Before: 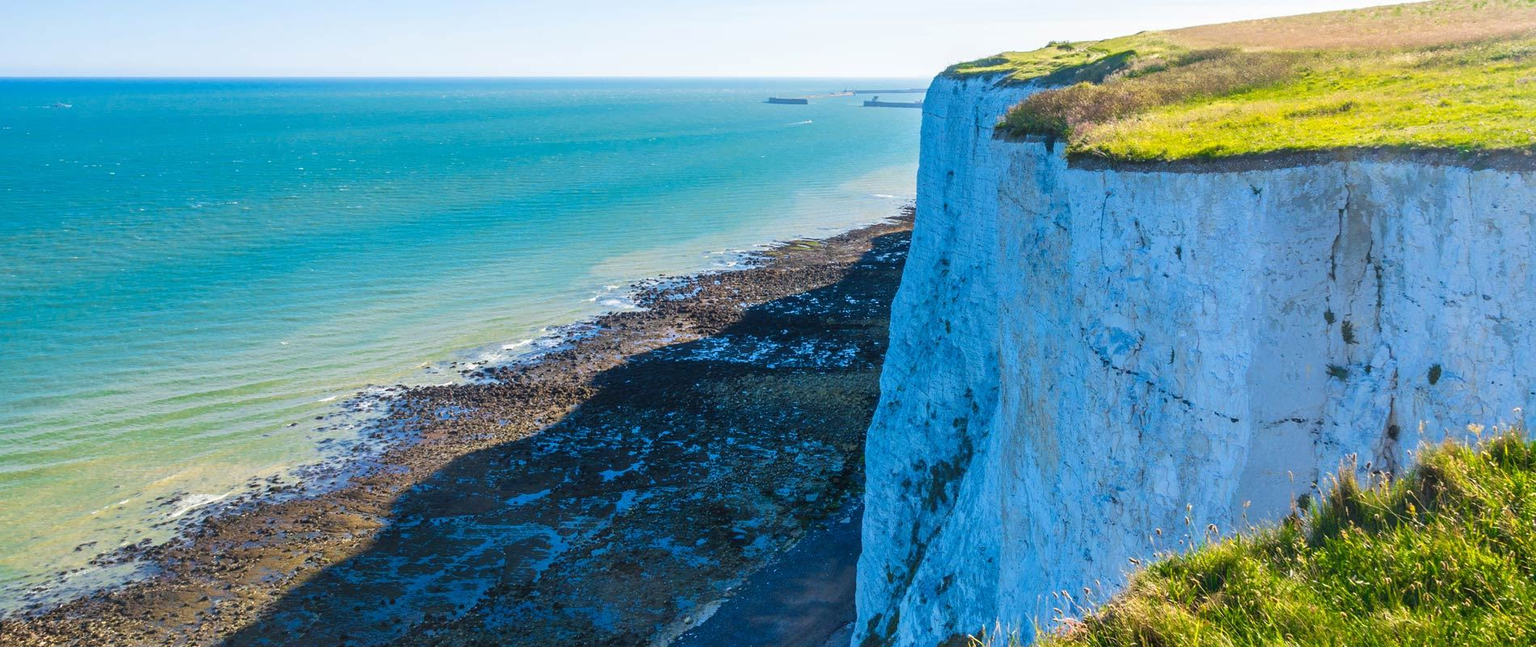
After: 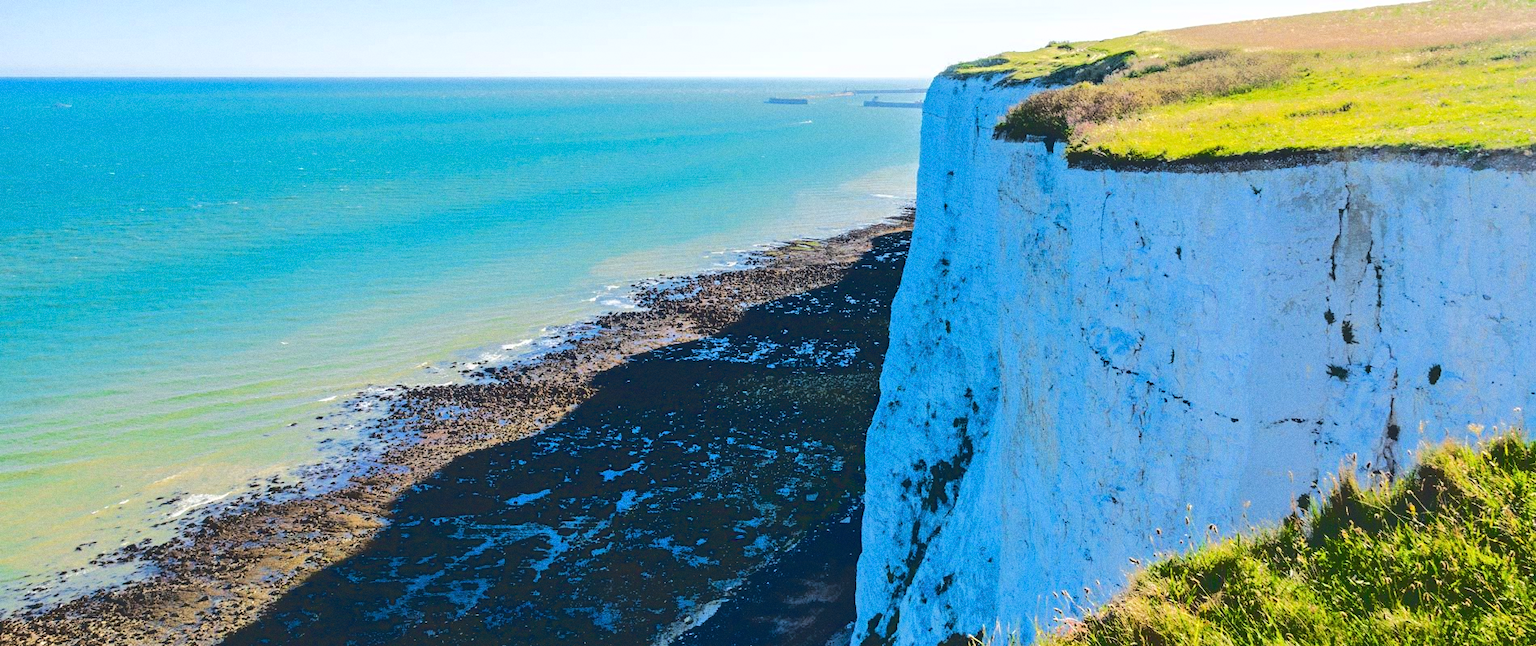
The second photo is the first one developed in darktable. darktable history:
base curve: curves: ch0 [(0.065, 0.026) (0.236, 0.358) (0.53, 0.546) (0.777, 0.841) (0.924, 0.992)], preserve colors average RGB
grain: coarseness 0.09 ISO
